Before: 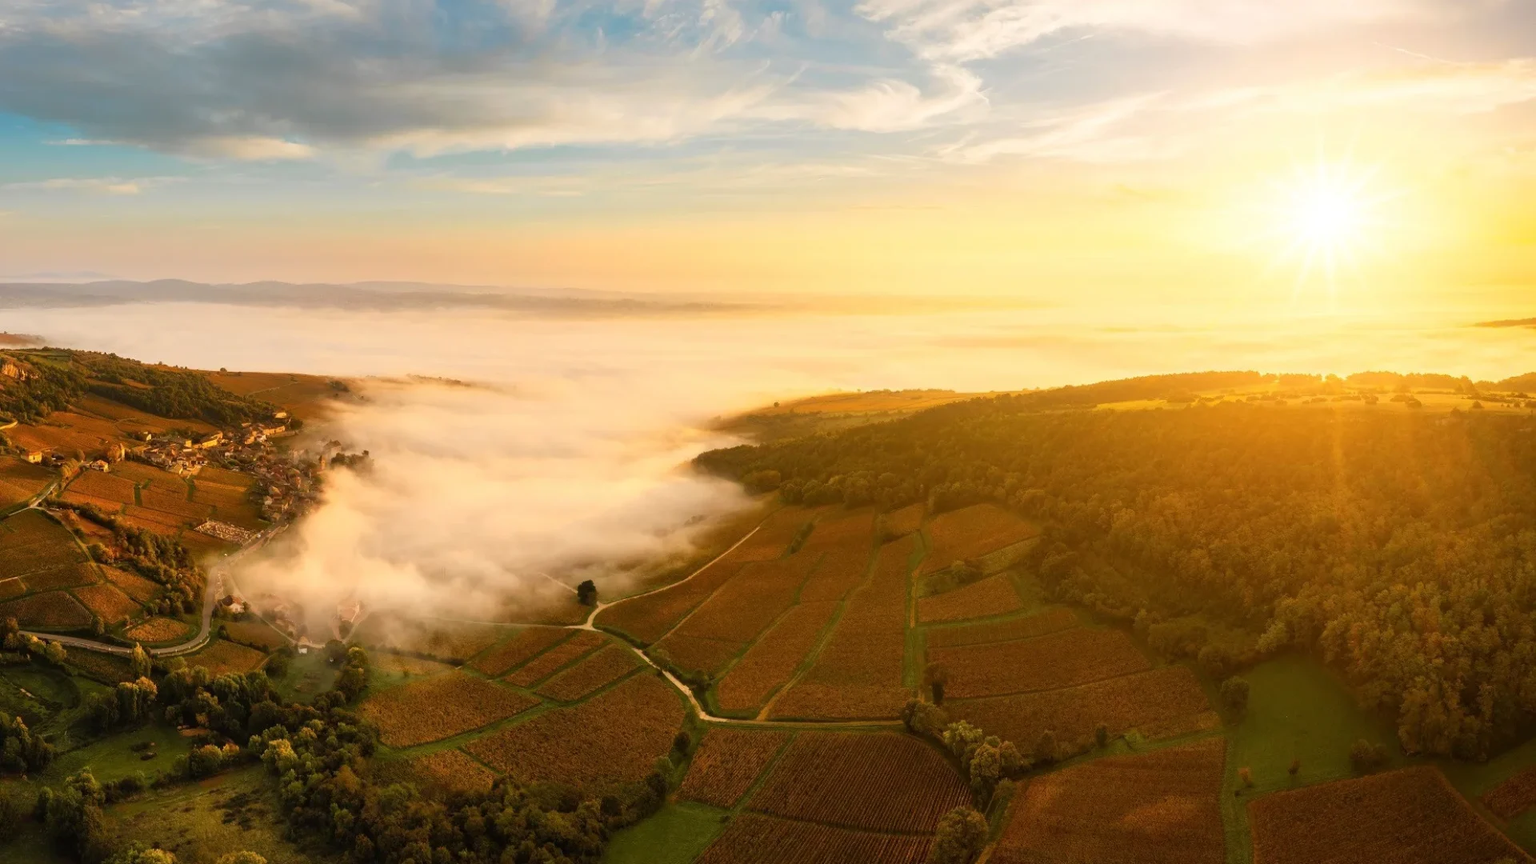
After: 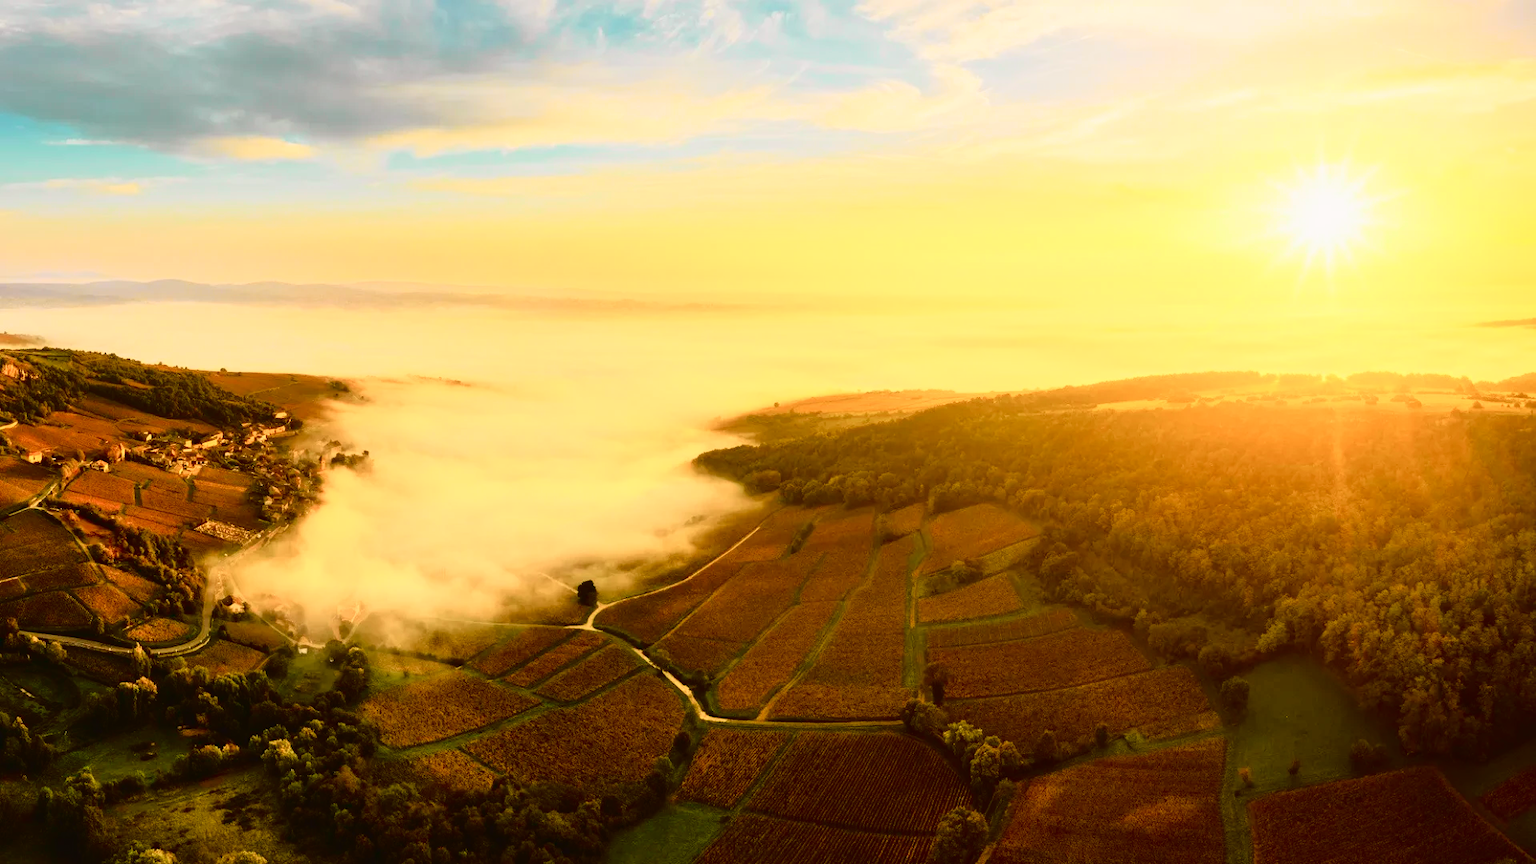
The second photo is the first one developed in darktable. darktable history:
tone curve: curves: ch0 [(0, 0.022) (0.177, 0.086) (0.392, 0.438) (0.704, 0.844) (0.858, 0.938) (1, 0.981)]; ch1 [(0, 0) (0.402, 0.36) (0.476, 0.456) (0.498, 0.501) (0.518, 0.521) (0.58, 0.598) (0.619, 0.65) (0.692, 0.737) (1, 1)]; ch2 [(0, 0) (0.415, 0.438) (0.483, 0.499) (0.503, 0.507) (0.526, 0.537) (0.563, 0.624) (0.626, 0.714) (0.699, 0.753) (0.997, 0.858)], color space Lab, independent channels, preserve colors none
